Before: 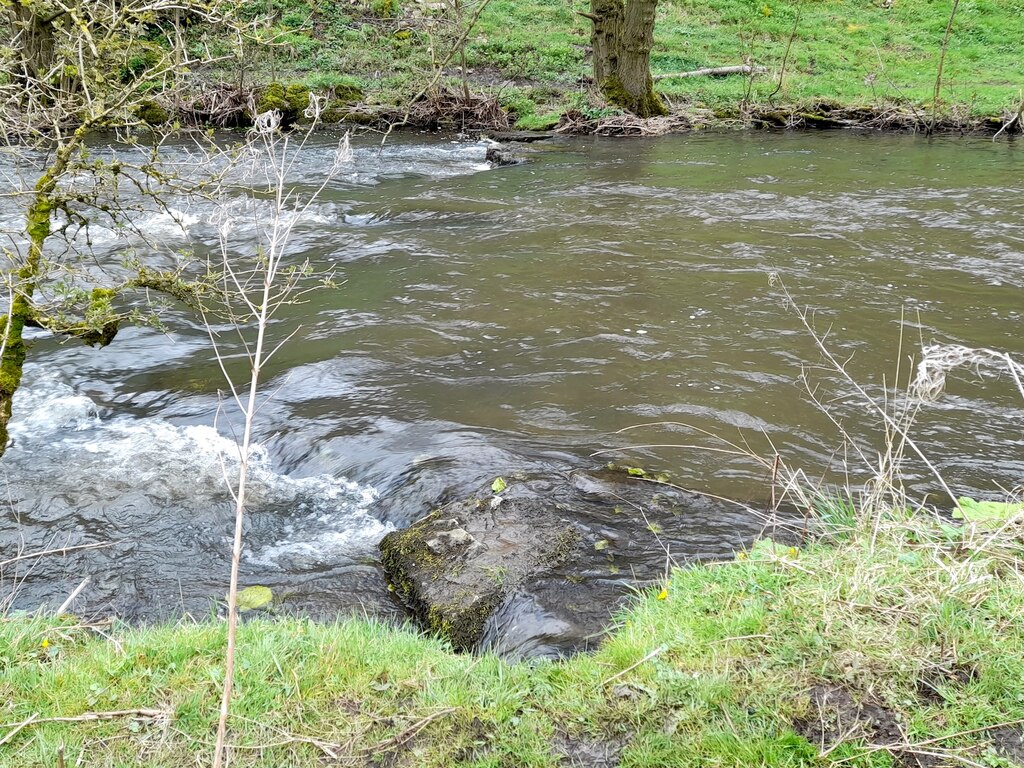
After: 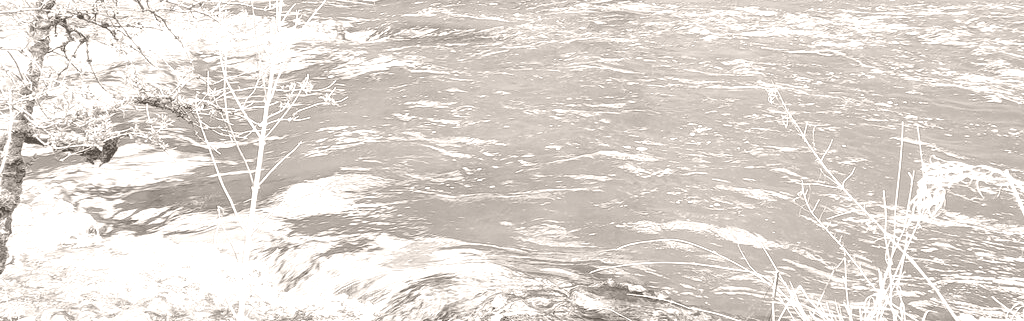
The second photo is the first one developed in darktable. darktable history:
colorize: hue 34.49°, saturation 35.33%, source mix 100%, lightness 55%, version 1
local contrast: on, module defaults
crop and rotate: top 23.84%, bottom 34.294%
